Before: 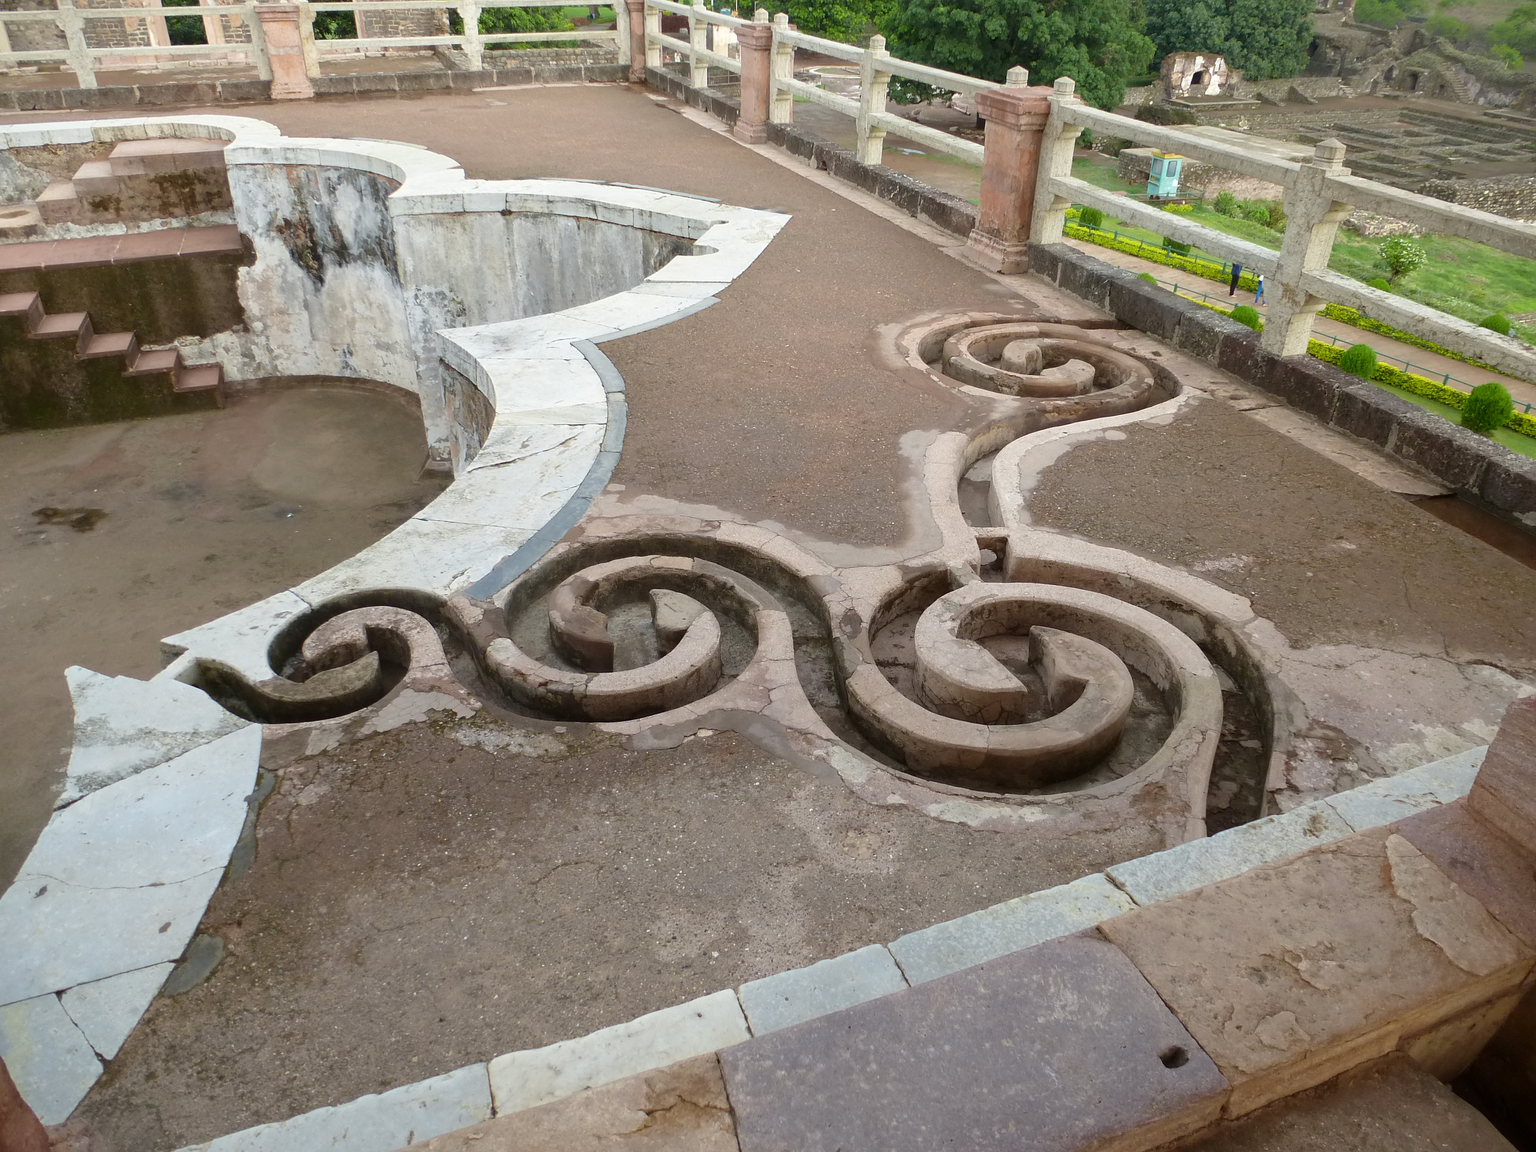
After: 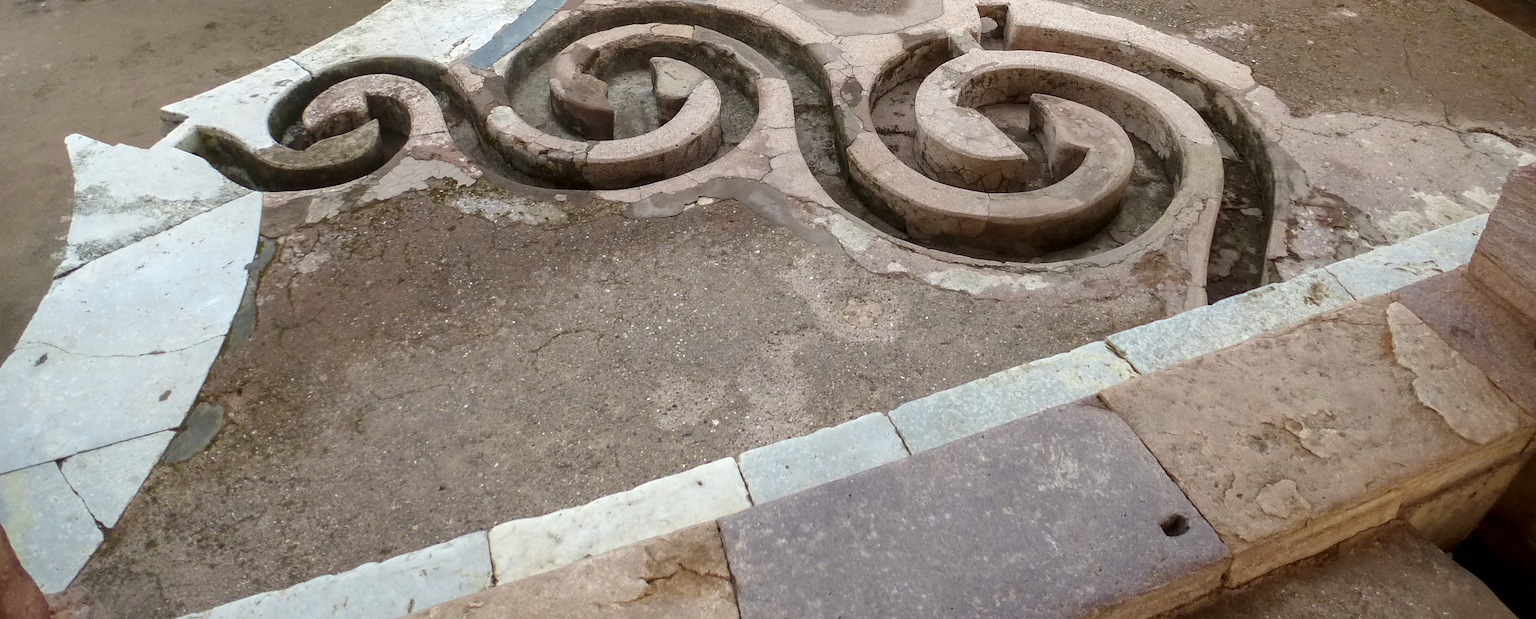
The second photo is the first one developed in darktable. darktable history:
local contrast: on, module defaults
exposure: exposure 0.236 EV, compensate highlight preservation false
crop and rotate: top 46.237%
